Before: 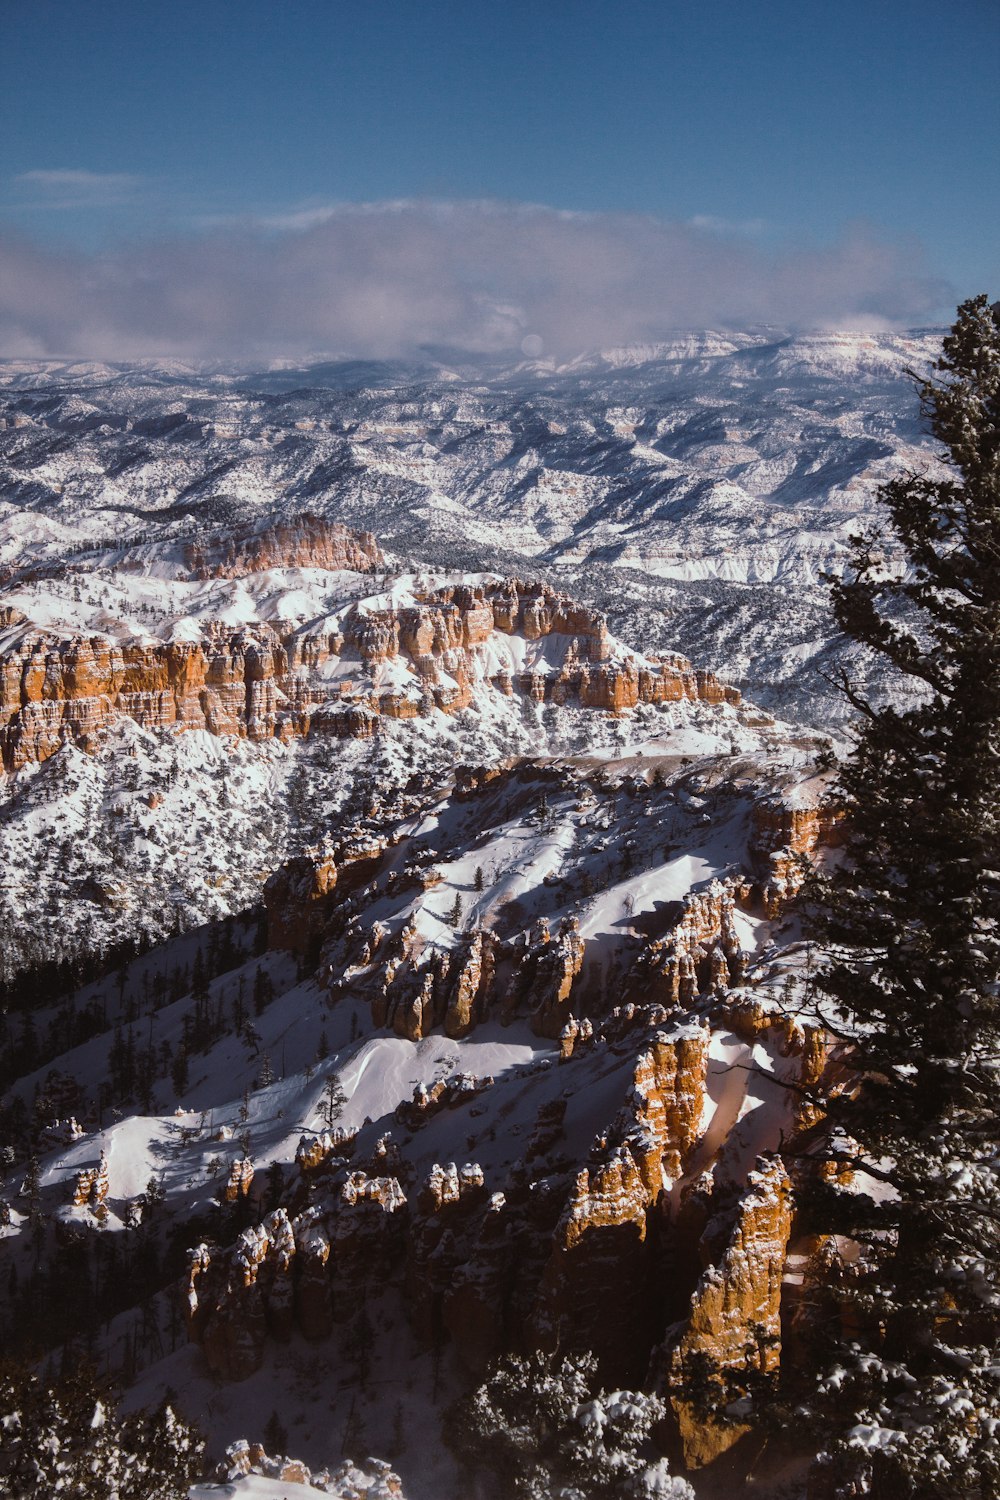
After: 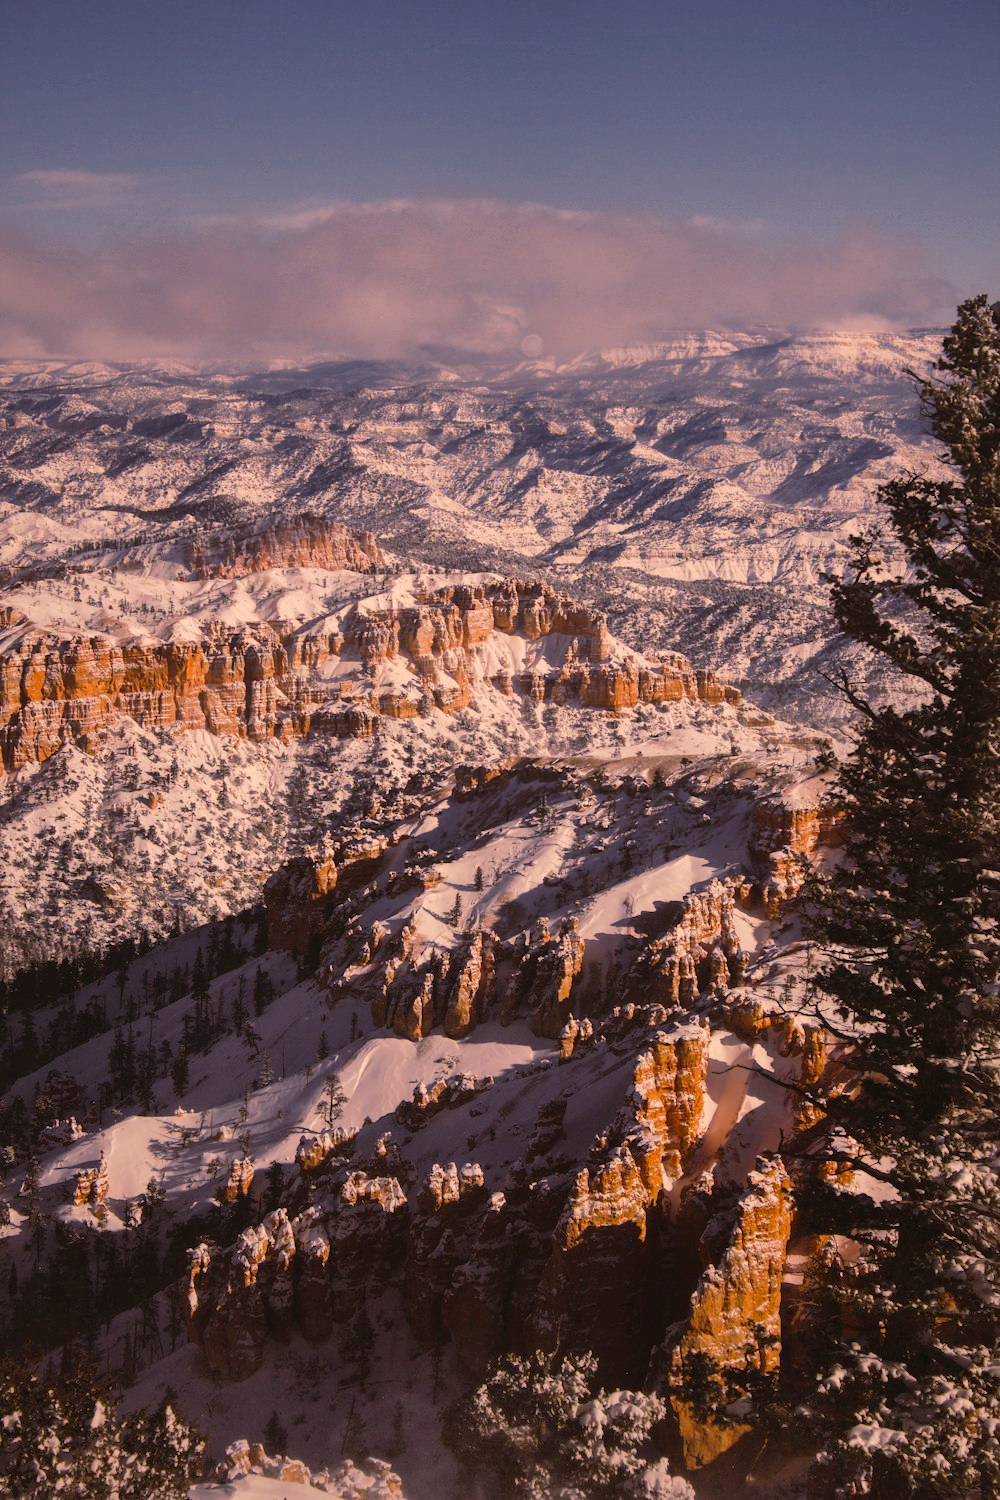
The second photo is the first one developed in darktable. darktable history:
color correction: highlights a* 22.09, highlights b* 22.36
shadows and highlights: shadows 39.38, highlights -59.91, highlights color adjustment 32.96%
